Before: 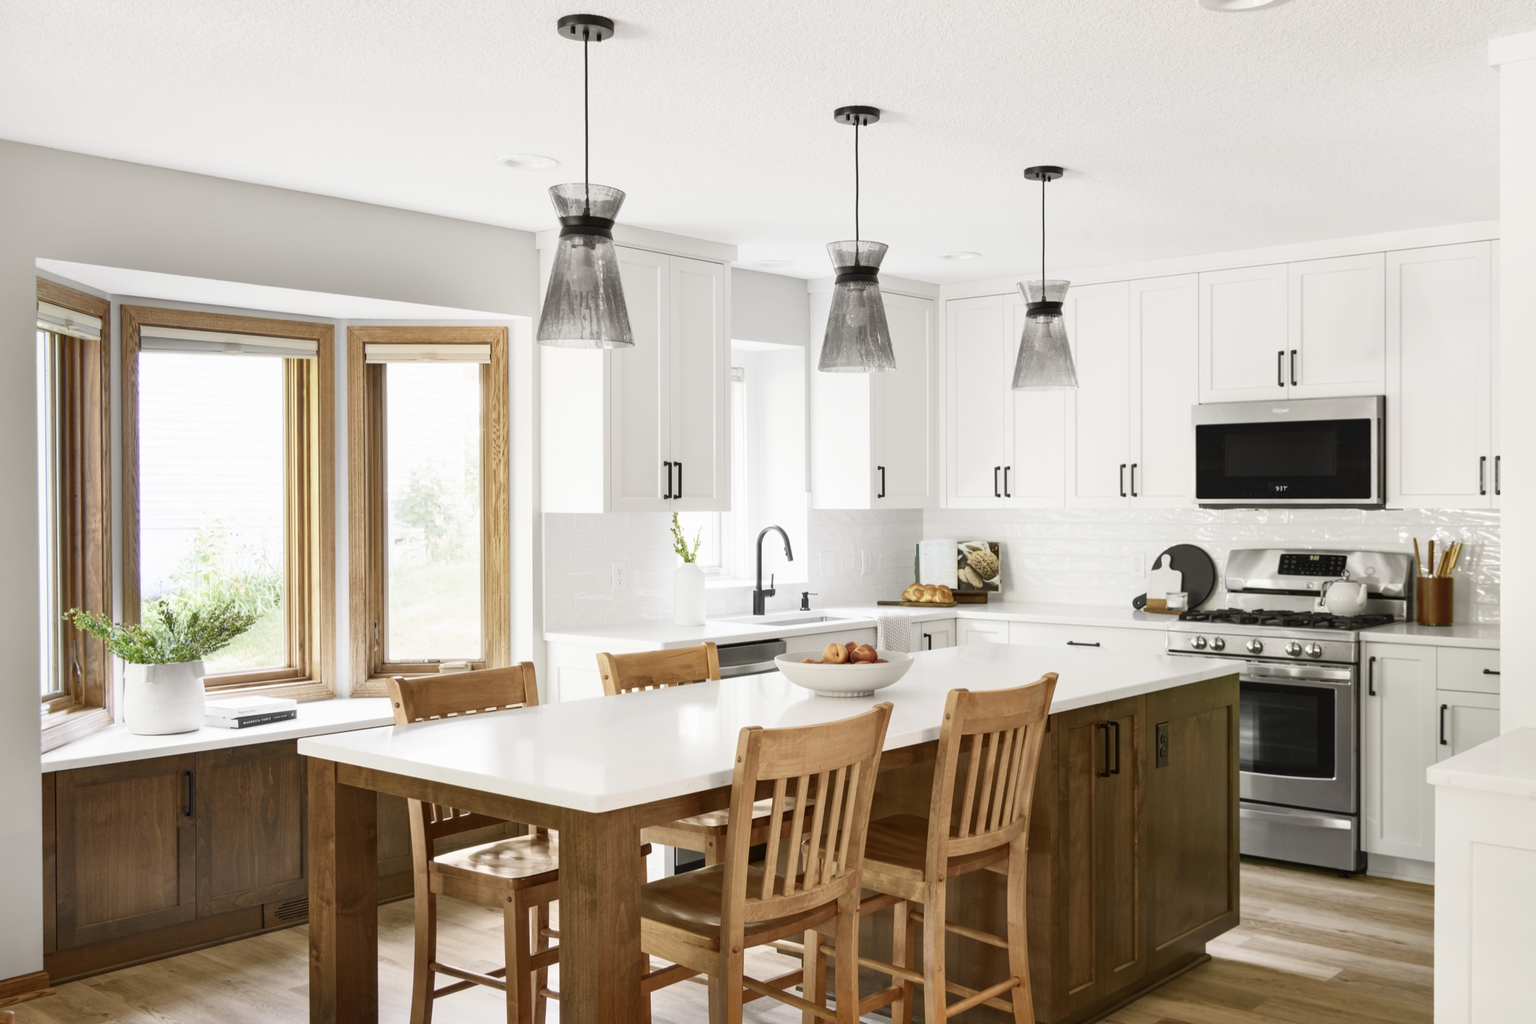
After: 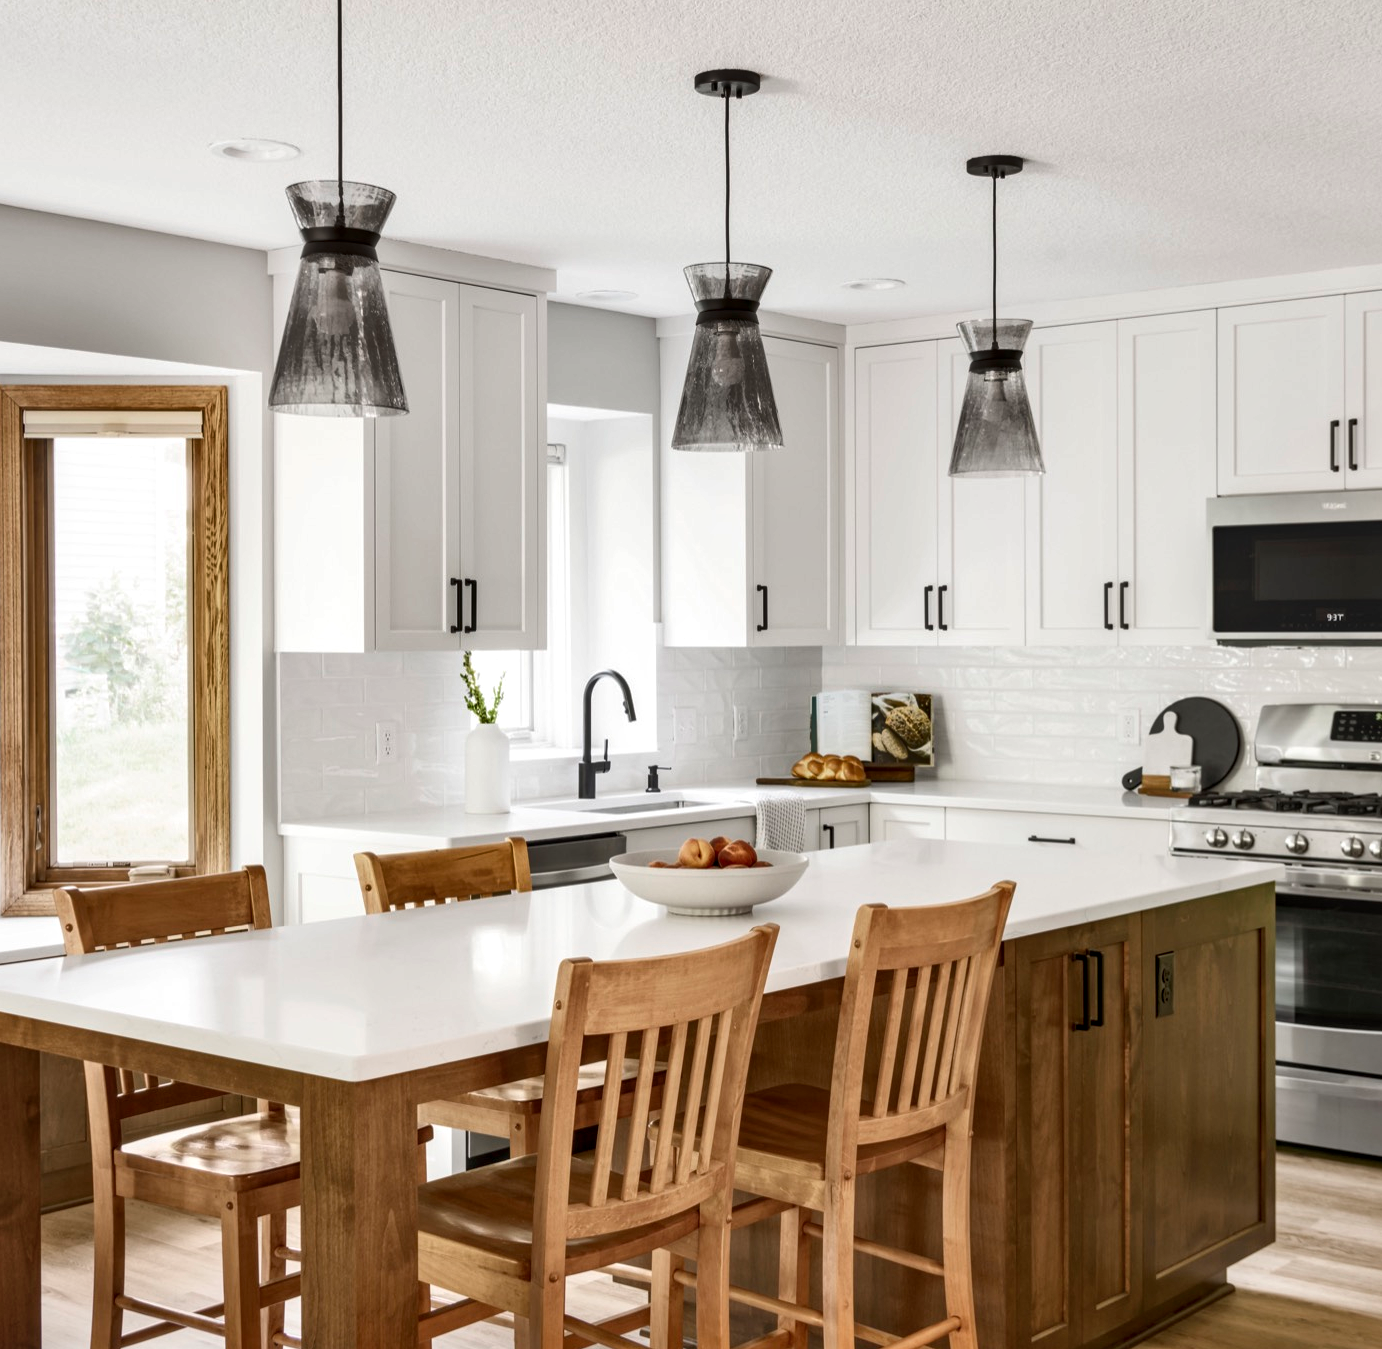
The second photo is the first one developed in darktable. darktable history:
local contrast: detail 130%
crop and rotate: left 22.744%, top 5.645%, right 14.415%, bottom 2.32%
shadows and highlights: low approximation 0.01, soften with gaussian
